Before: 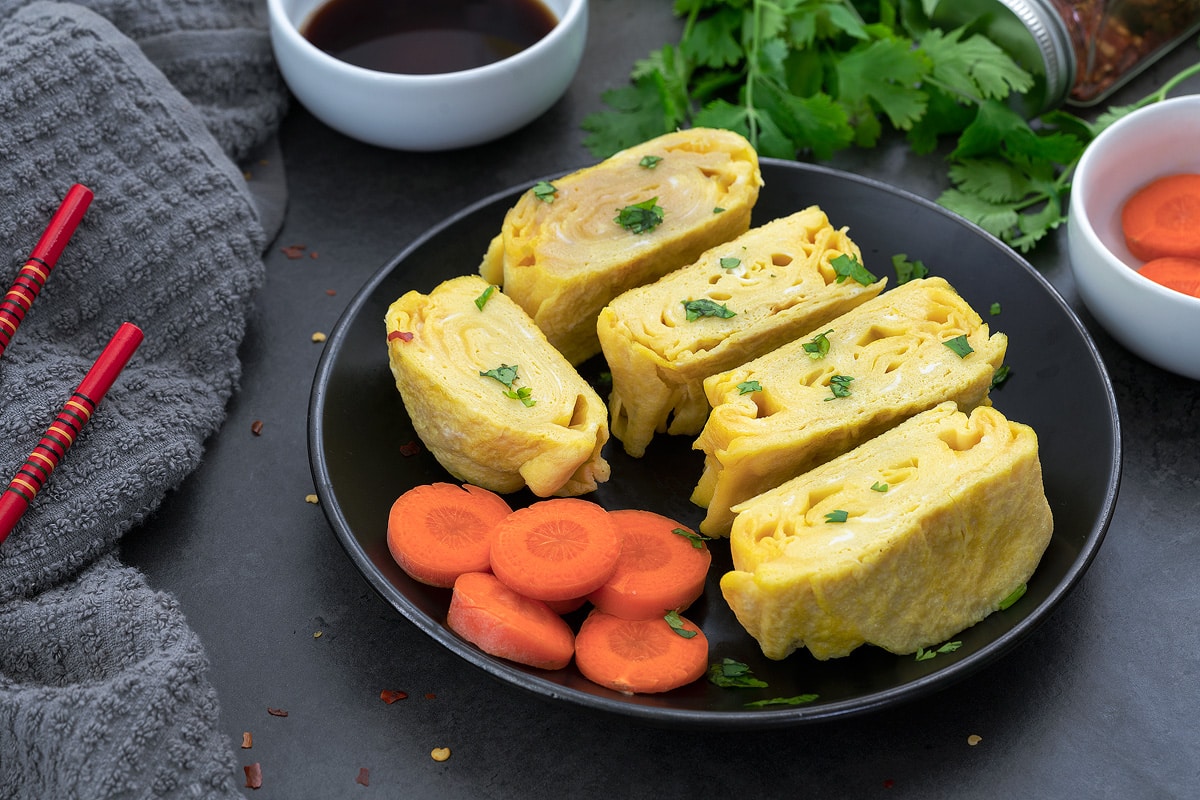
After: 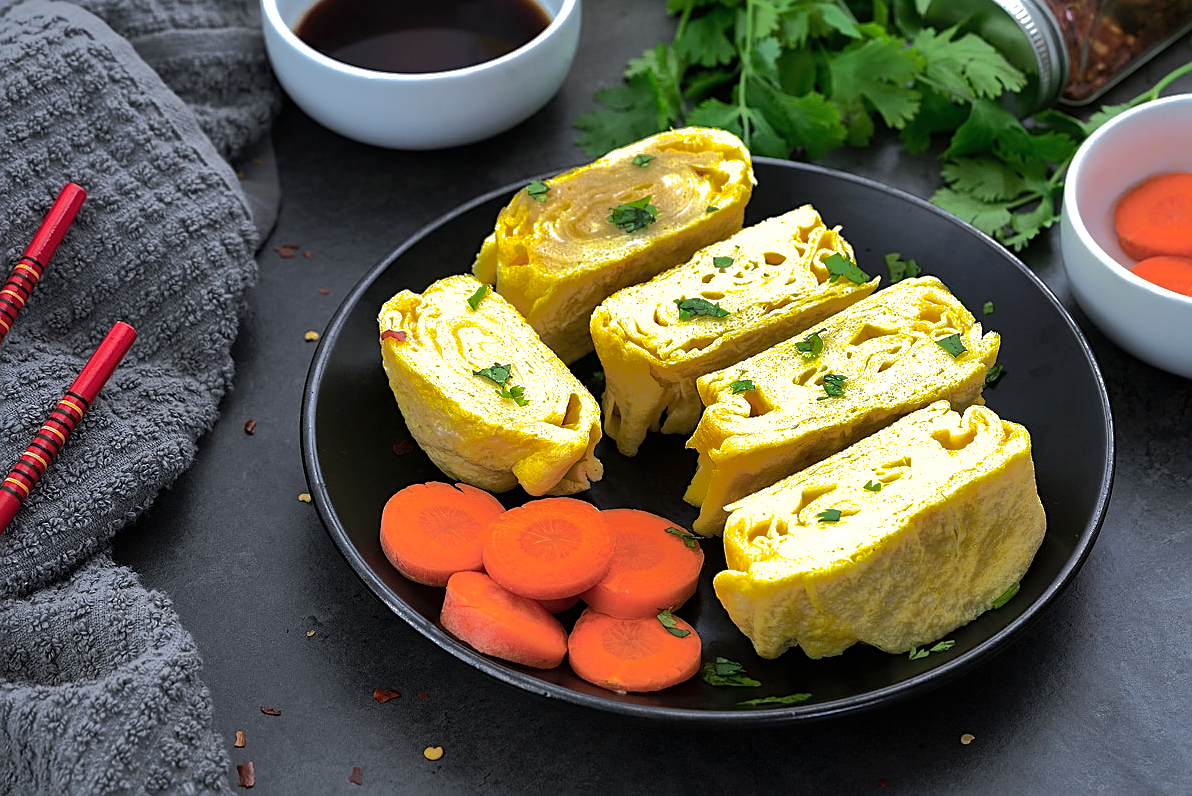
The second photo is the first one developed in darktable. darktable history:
tone equalizer: -8 EV -0.75 EV, -7 EV -0.7 EV, -6 EV -0.6 EV, -5 EV -0.4 EV, -3 EV 0.4 EV, -2 EV 0.6 EV, -1 EV 0.7 EV, +0 EV 0.75 EV, edges refinement/feathering 500, mask exposure compensation -1.57 EV, preserve details no
sharpen: on, module defaults
exposure: exposure -0.116 EV, compensate exposure bias true, compensate highlight preservation false
crop and rotate: left 0.614%, top 0.179%, bottom 0.309%
shadows and highlights: shadows 38.43, highlights -74.54
